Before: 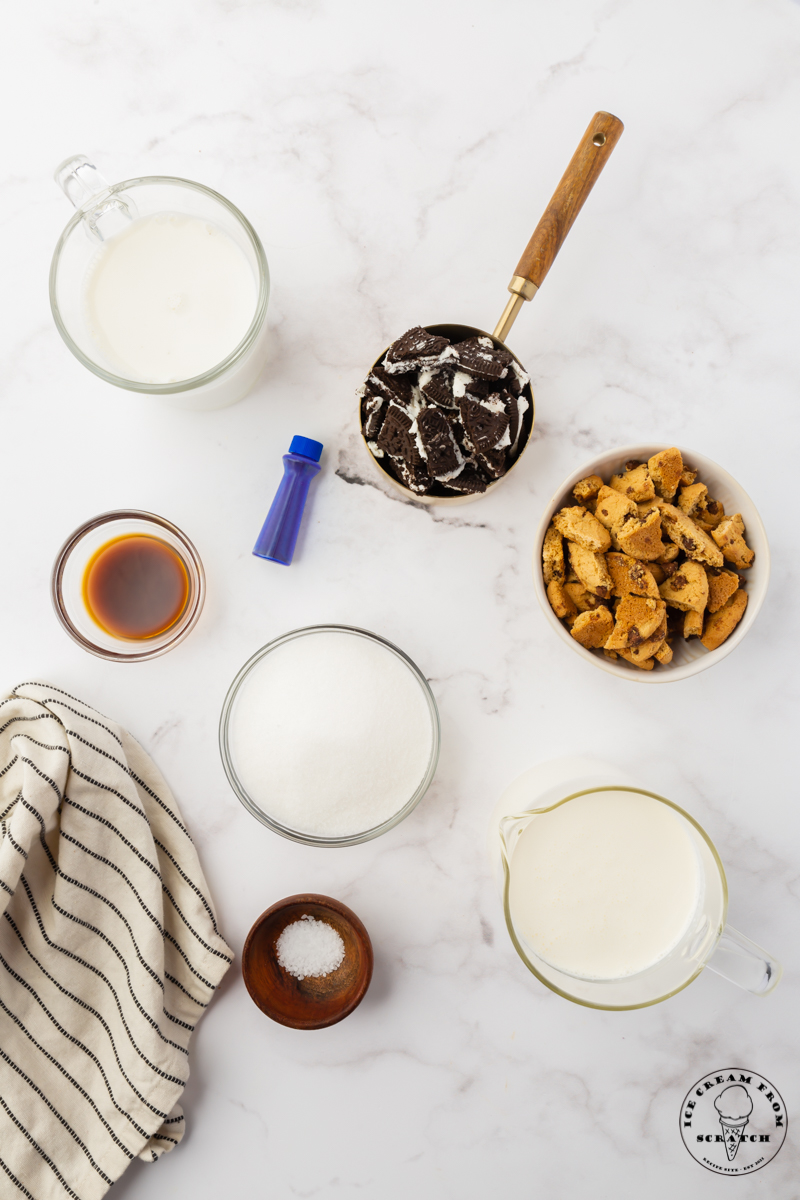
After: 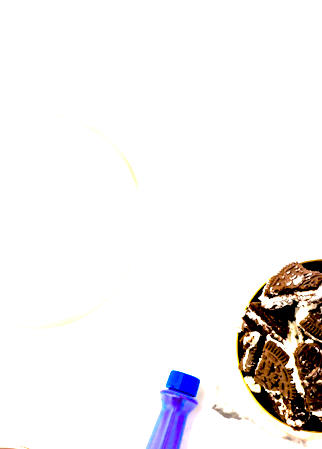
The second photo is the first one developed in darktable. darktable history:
crop: left 15.46%, top 5.448%, right 44.188%, bottom 57.123%
color balance rgb: shadows lift › chroma 4.117%, shadows lift › hue 251.8°, perceptual saturation grading › global saturation 39.715%, perceptual brilliance grading › mid-tones 10.625%, perceptual brilliance grading › shadows 15.771%, global vibrance 20%
exposure: black level correction 0.014, exposure 1.785 EV, compensate highlight preservation false
